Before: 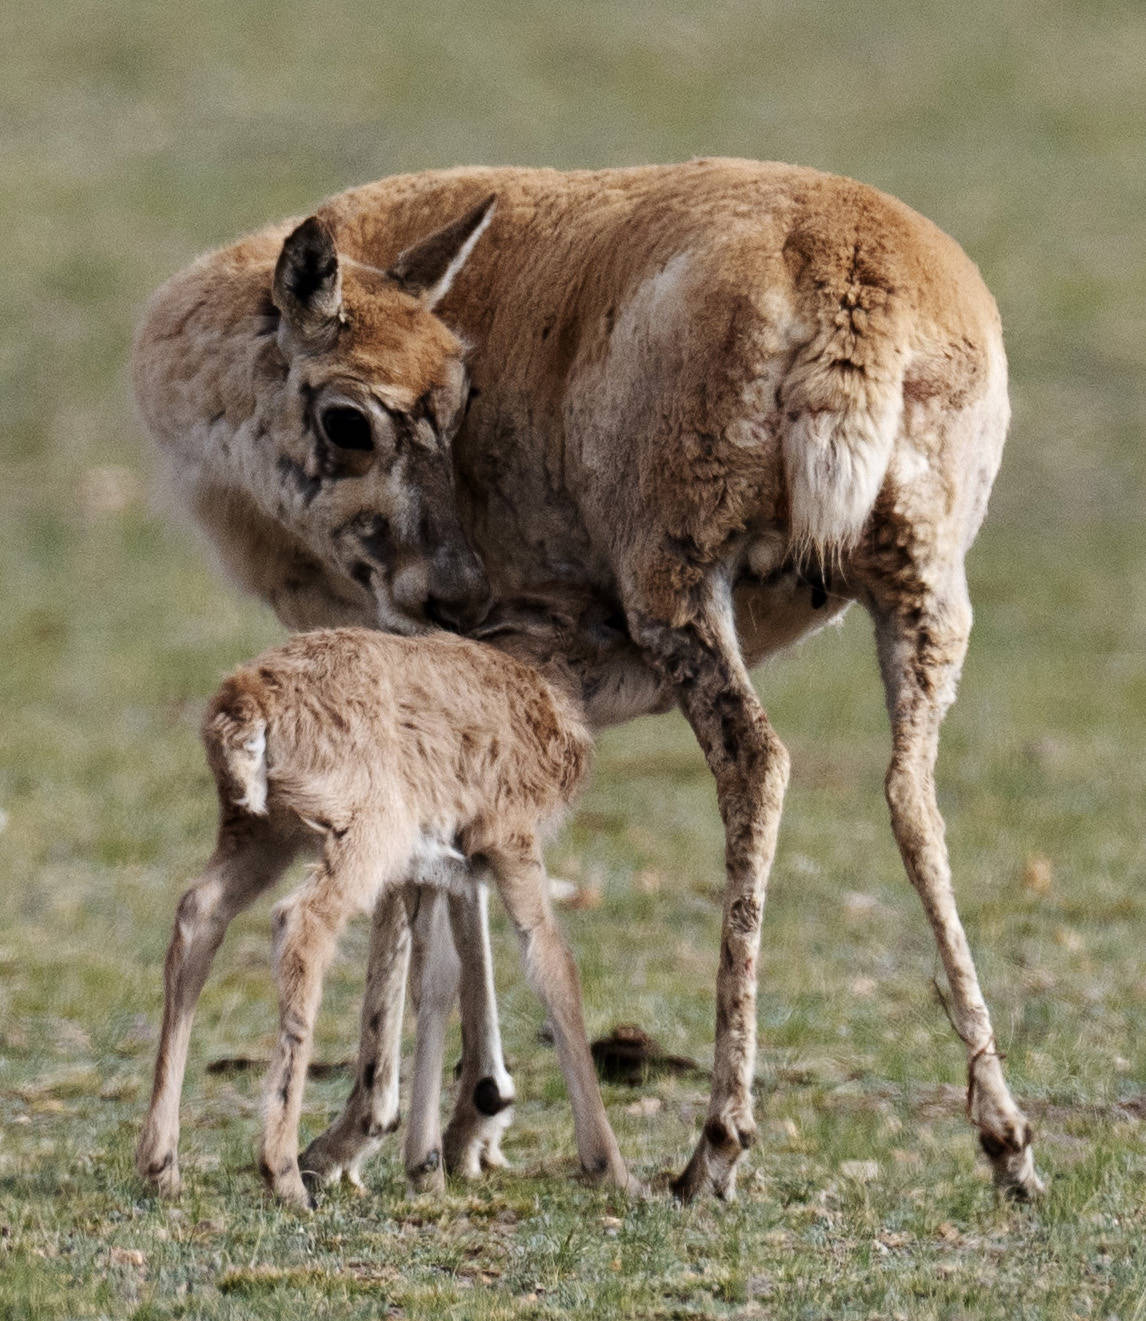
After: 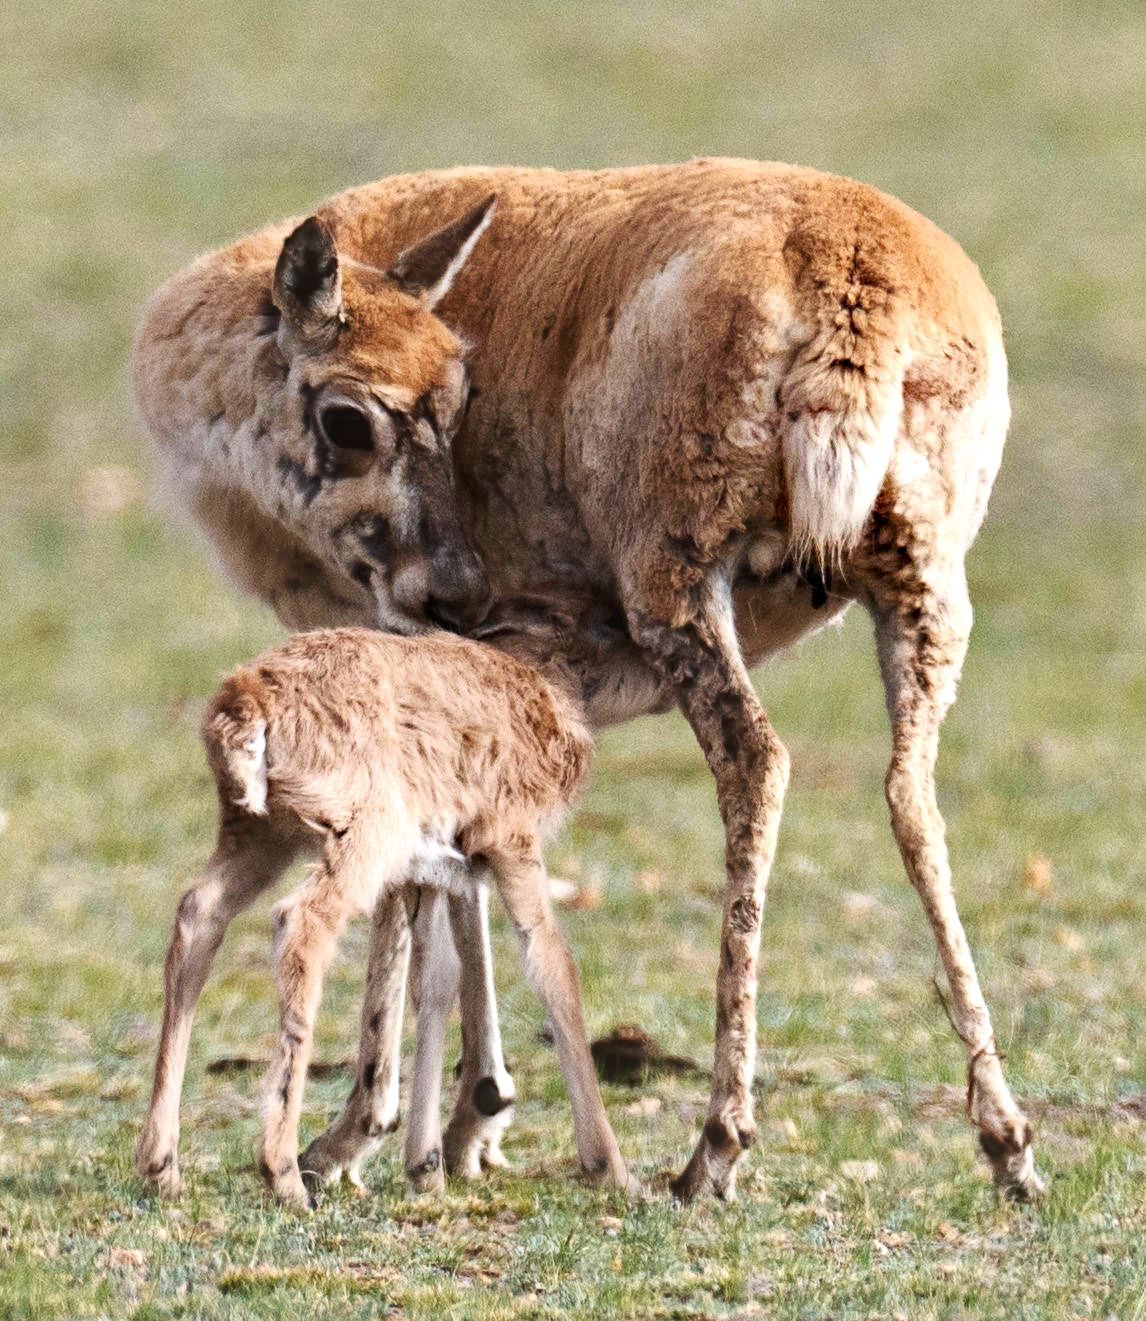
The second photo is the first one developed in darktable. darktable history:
base curve: curves: ch0 [(0, 0) (0.283, 0.295) (1, 1)], fusion 1, preserve colors none
